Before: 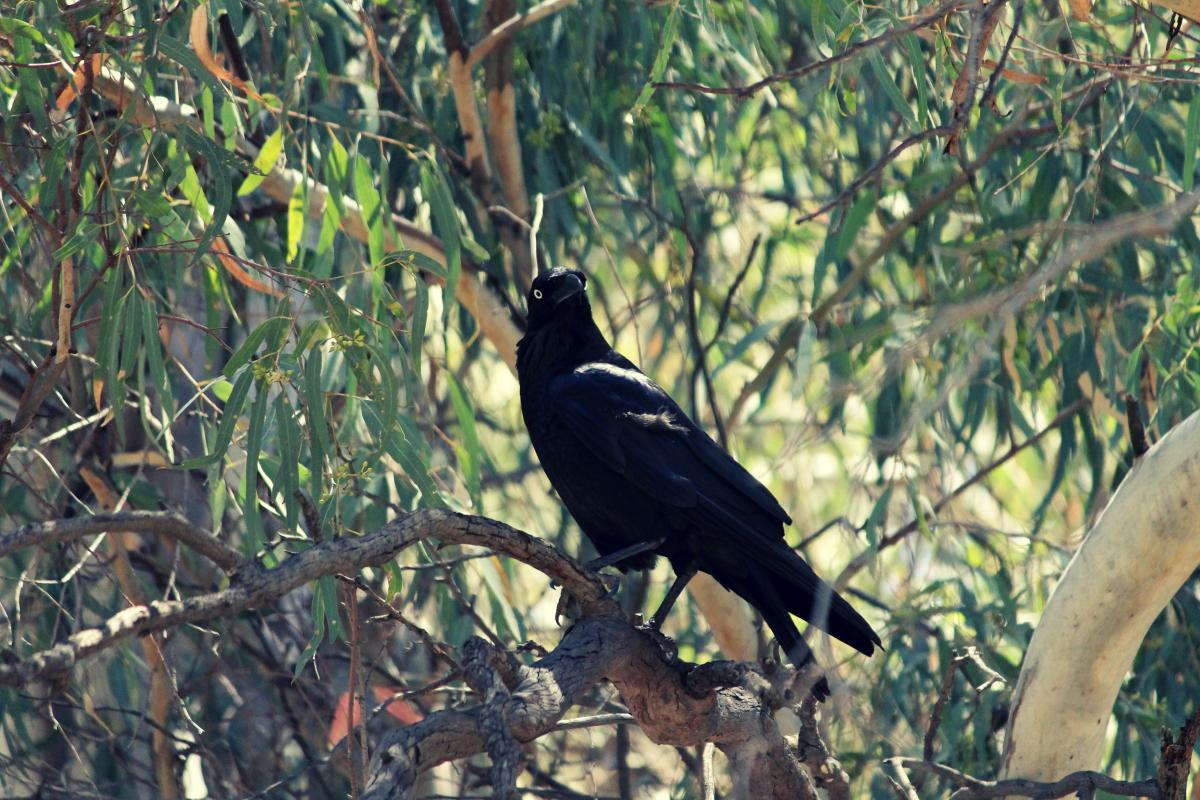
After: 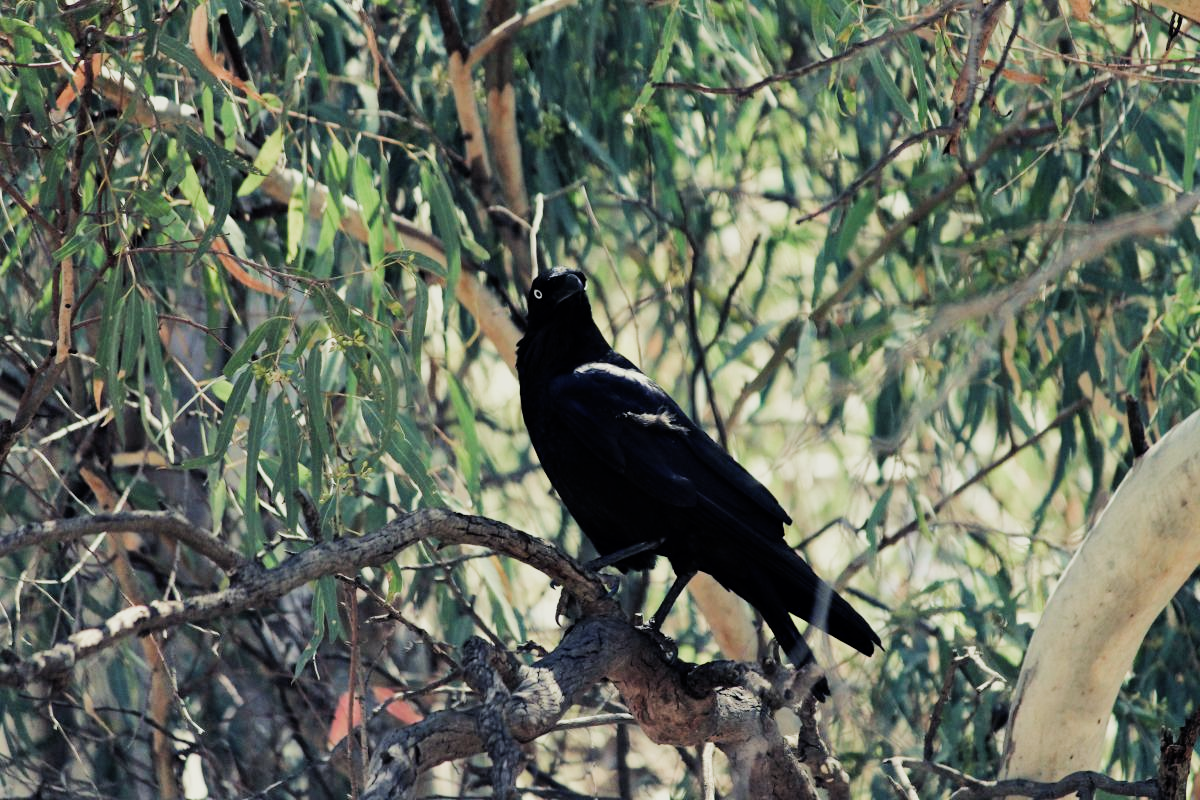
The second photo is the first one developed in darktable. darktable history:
filmic rgb: black relative exposure -7.99 EV, white relative exposure 3.99 EV, hardness 4.21, contrast 0.992, add noise in highlights 0, color science v3 (2019), use custom middle-gray values true, contrast in highlights soft
tone equalizer: -8 EV -0.428 EV, -7 EV -0.425 EV, -6 EV -0.315 EV, -5 EV -0.232 EV, -3 EV 0.21 EV, -2 EV 0.318 EV, -1 EV 0.408 EV, +0 EV 0.411 EV, edges refinement/feathering 500, mask exposure compensation -1.57 EV, preserve details no
shadows and highlights: soften with gaussian
